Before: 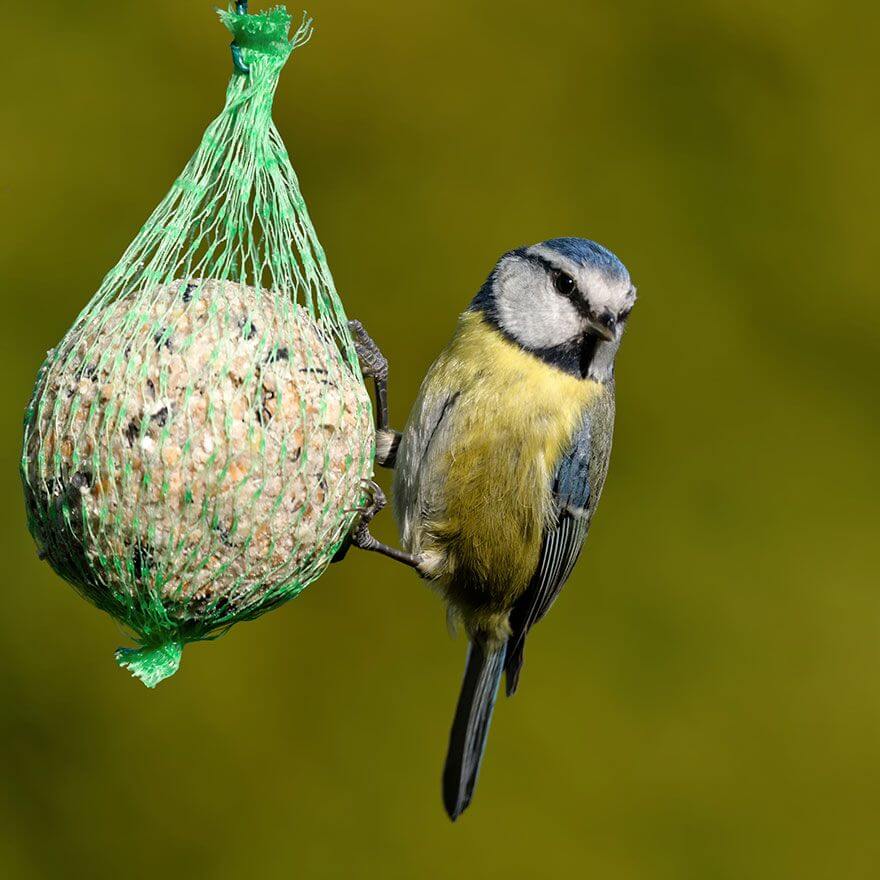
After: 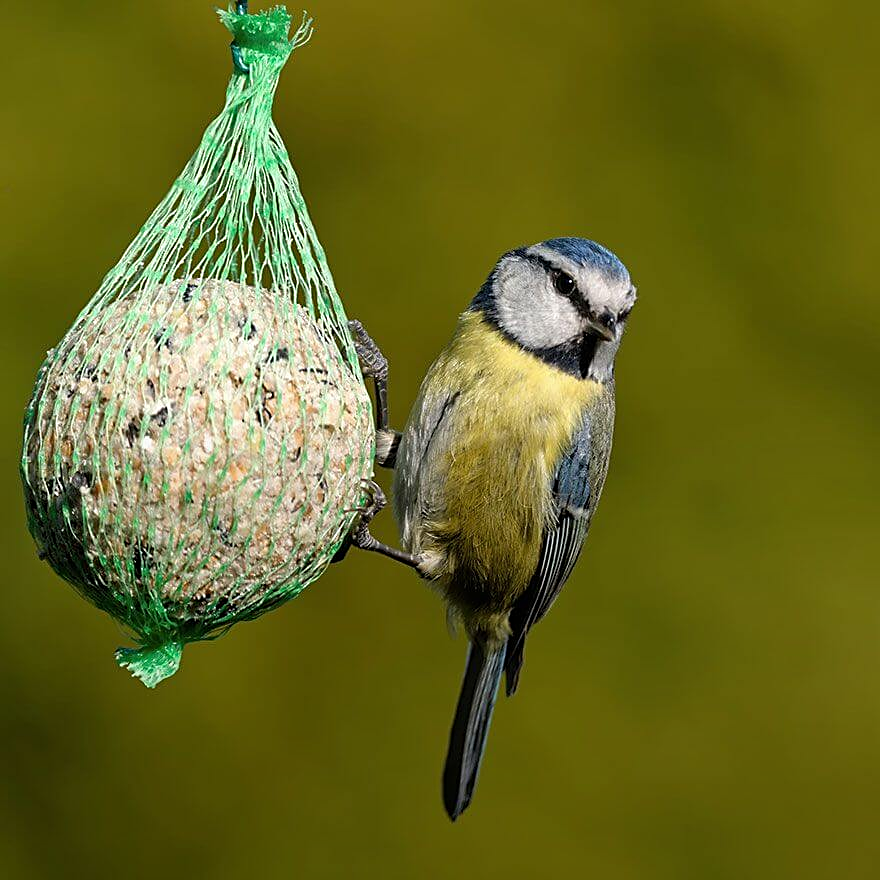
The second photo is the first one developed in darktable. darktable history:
sharpen: on, module defaults
graduated density: rotation -180°, offset 24.95
